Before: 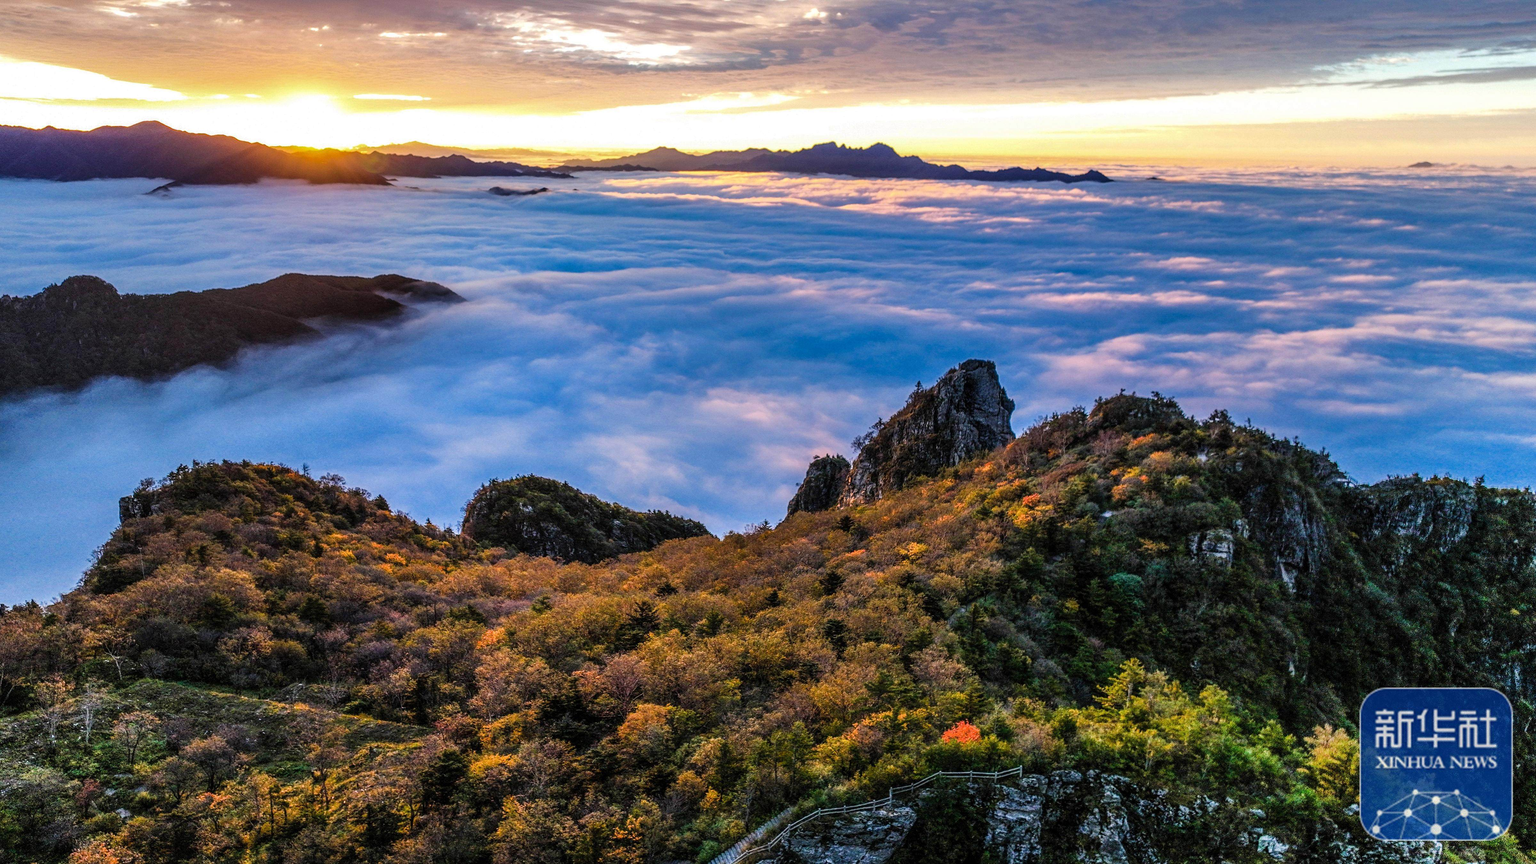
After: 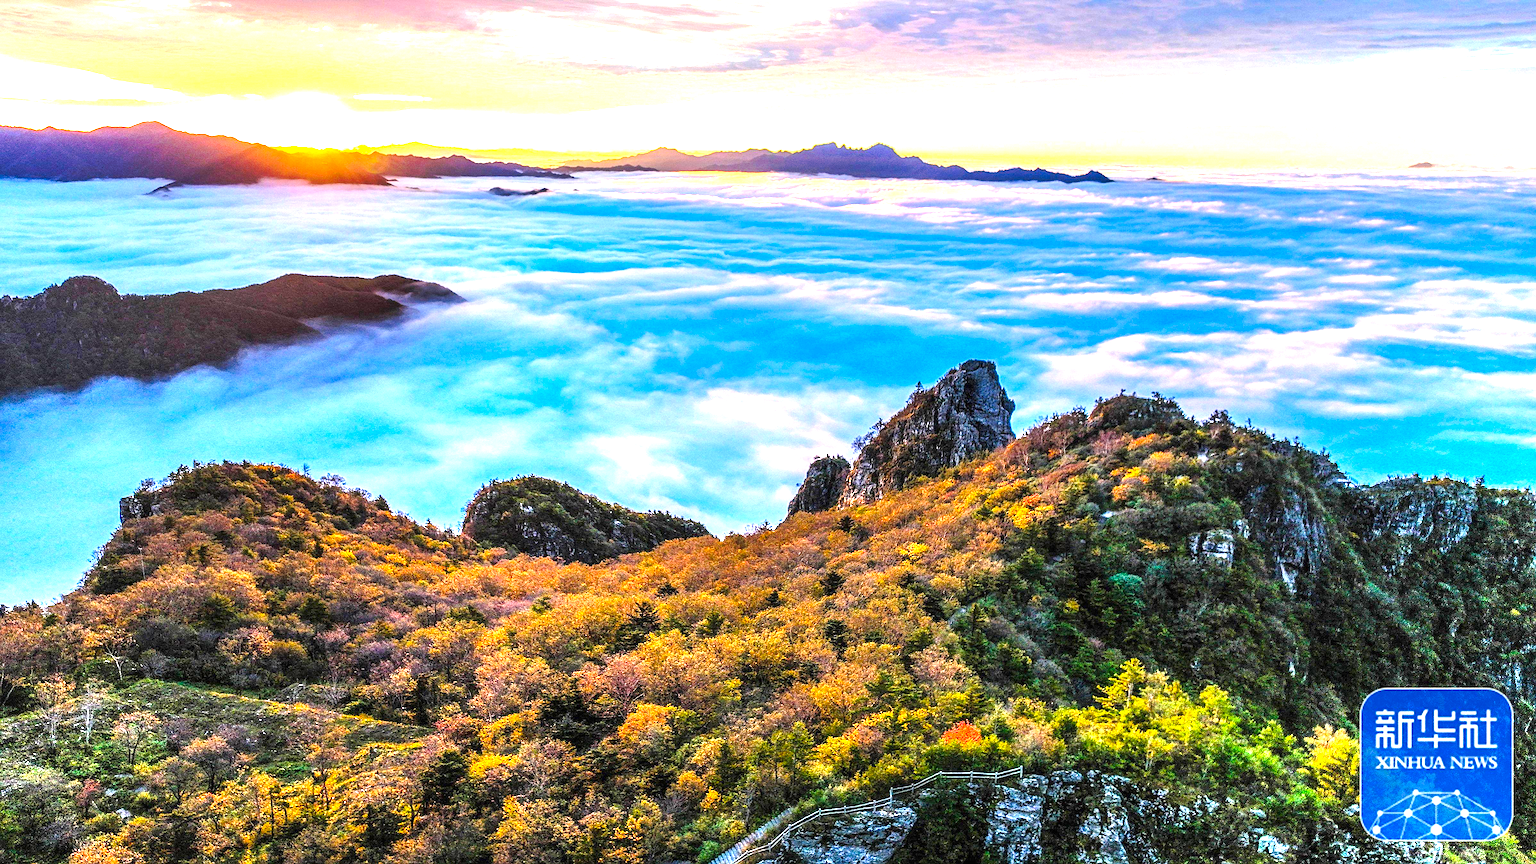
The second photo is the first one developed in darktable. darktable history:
exposure: black level correction 0, exposure 1.611 EV, compensate highlight preservation false
tone curve: curves: ch0 [(0, 0) (0.003, 0.003) (0.011, 0.011) (0.025, 0.025) (0.044, 0.044) (0.069, 0.069) (0.1, 0.099) (0.136, 0.135) (0.177, 0.177) (0.224, 0.224) (0.277, 0.276) (0.335, 0.334) (0.399, 0.398) (0.468, 0.467) (0.543, 0.565) (0.623, 0.641) (0.709, 0.723) (0.801, 0.81) (0.898, 0.902) (1, 1)], preserve colors none
color correction: highlights b* 0.054, saturation 1.33
sharpen: on, module defaults
